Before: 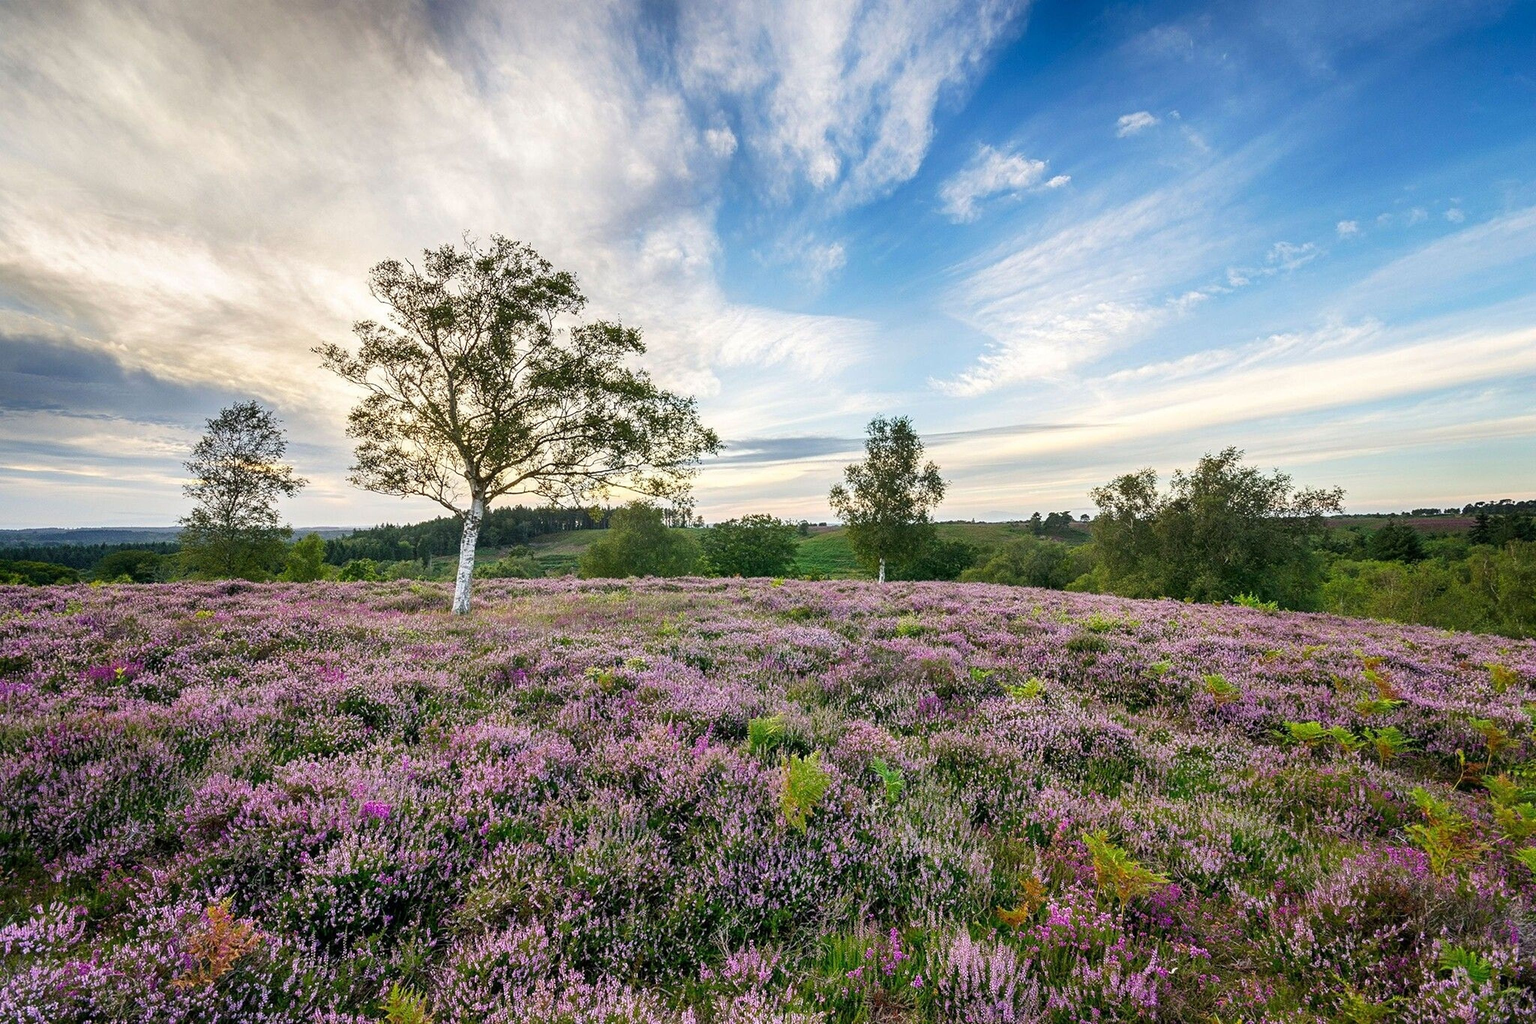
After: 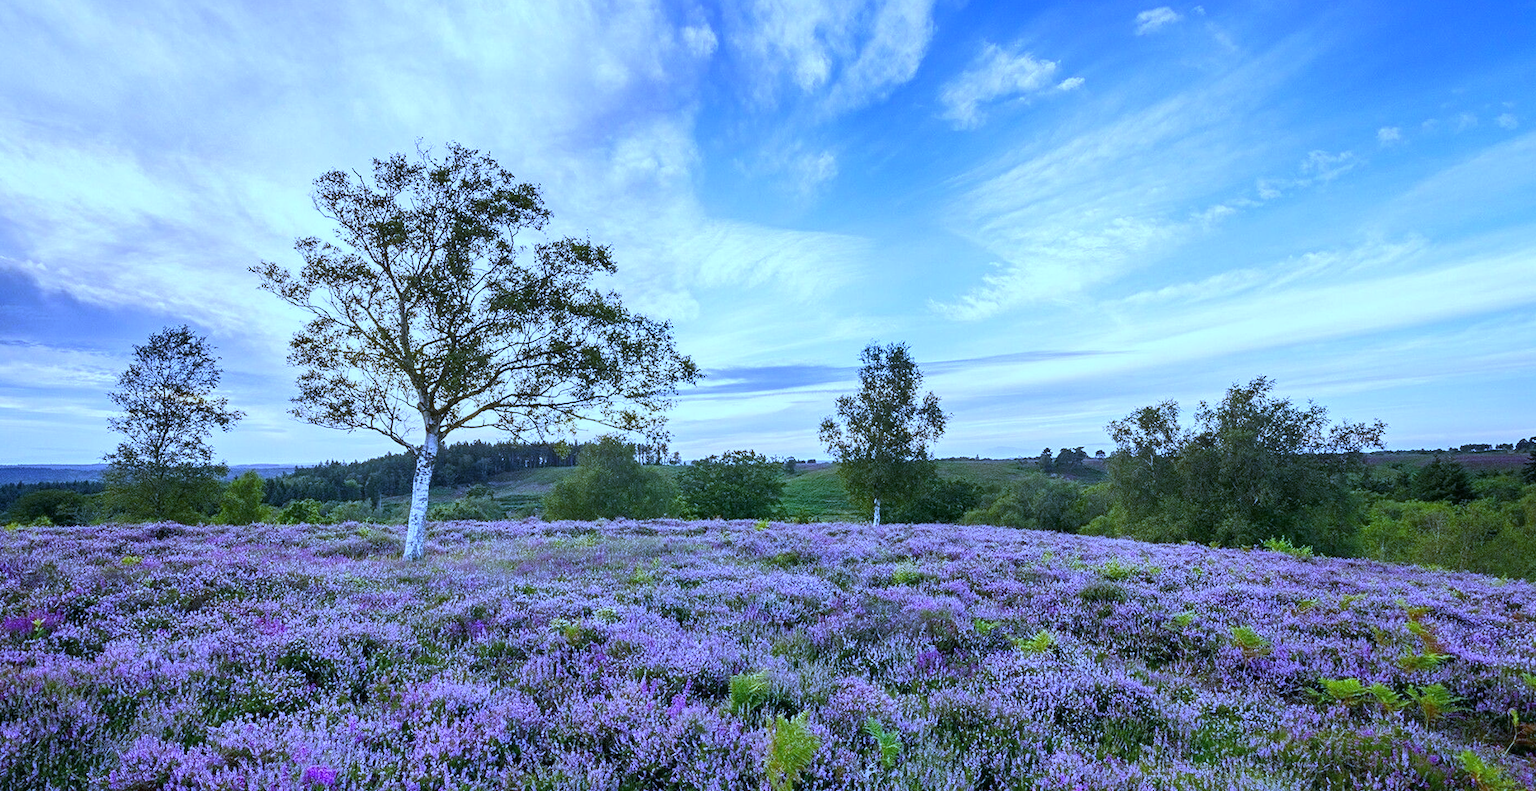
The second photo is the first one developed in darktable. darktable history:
crop: left 5.596%, top 10.314%, right 3.534%, bottom 19.395%
white balance: red 0.766, blue 1.537
